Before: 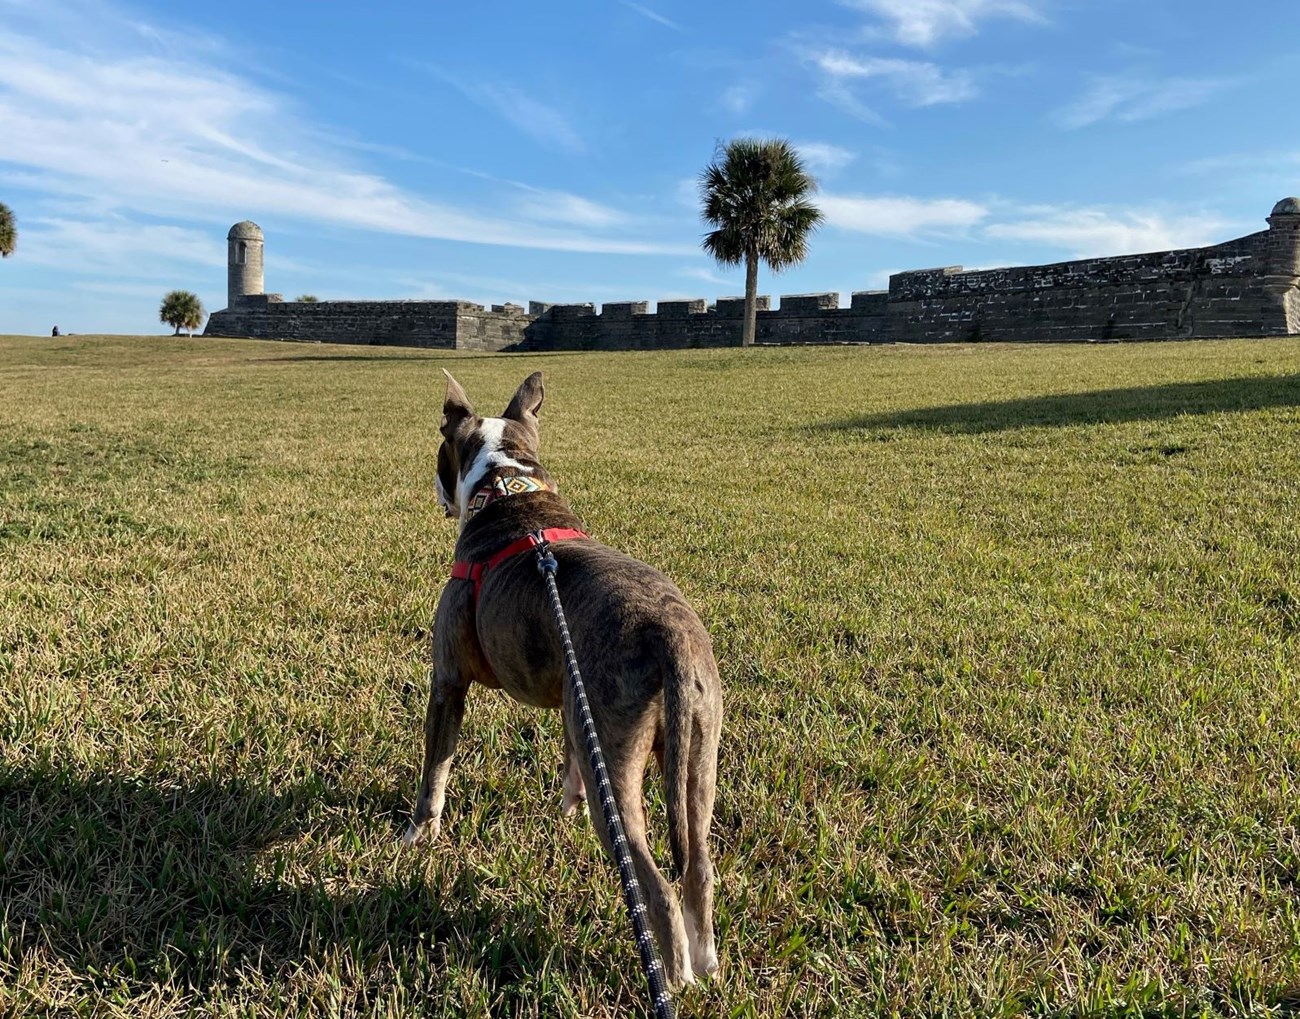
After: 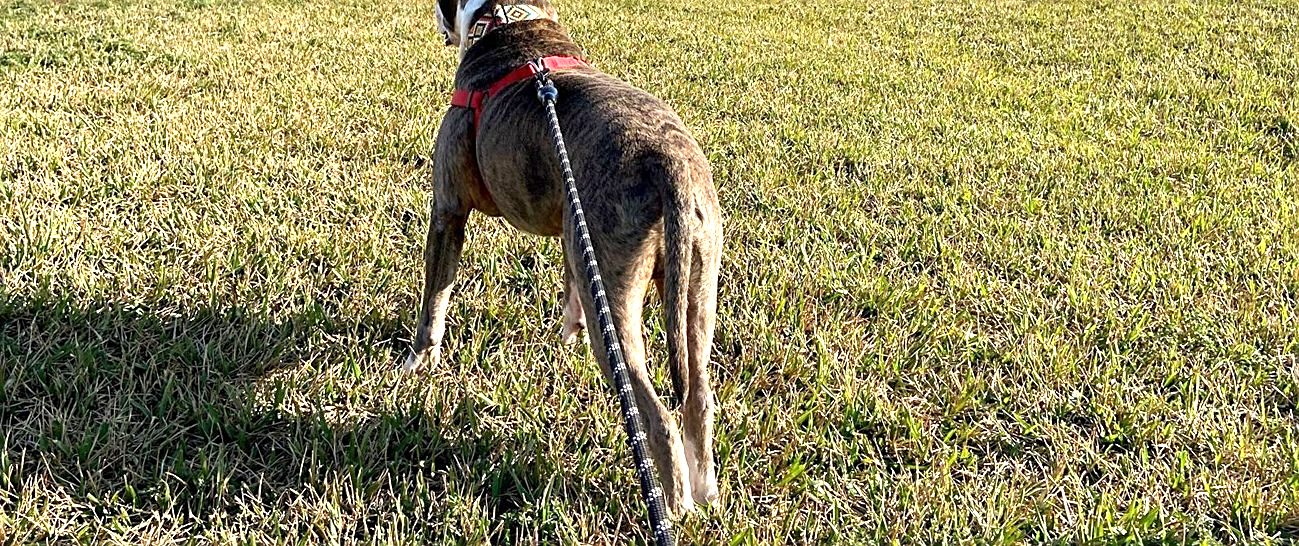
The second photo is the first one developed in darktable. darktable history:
crop and rotate: top 46.39%, right 0.072%
sharpen: on, module defaults
exposure: exposure 1.134 EV, compensate highlight preservation false
